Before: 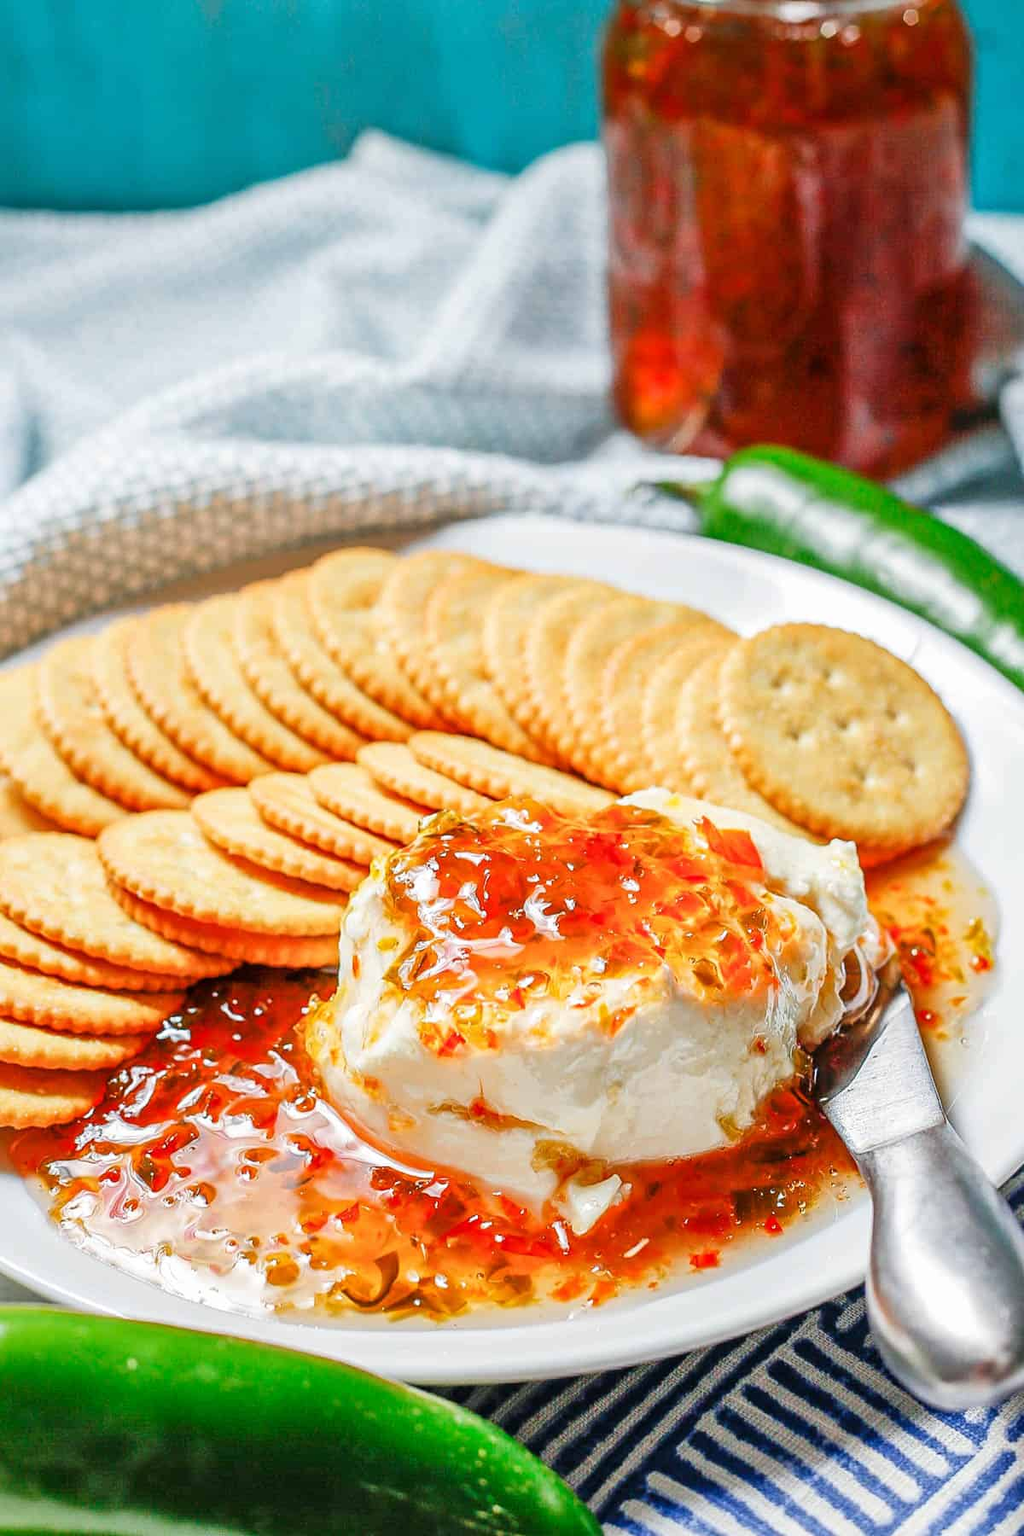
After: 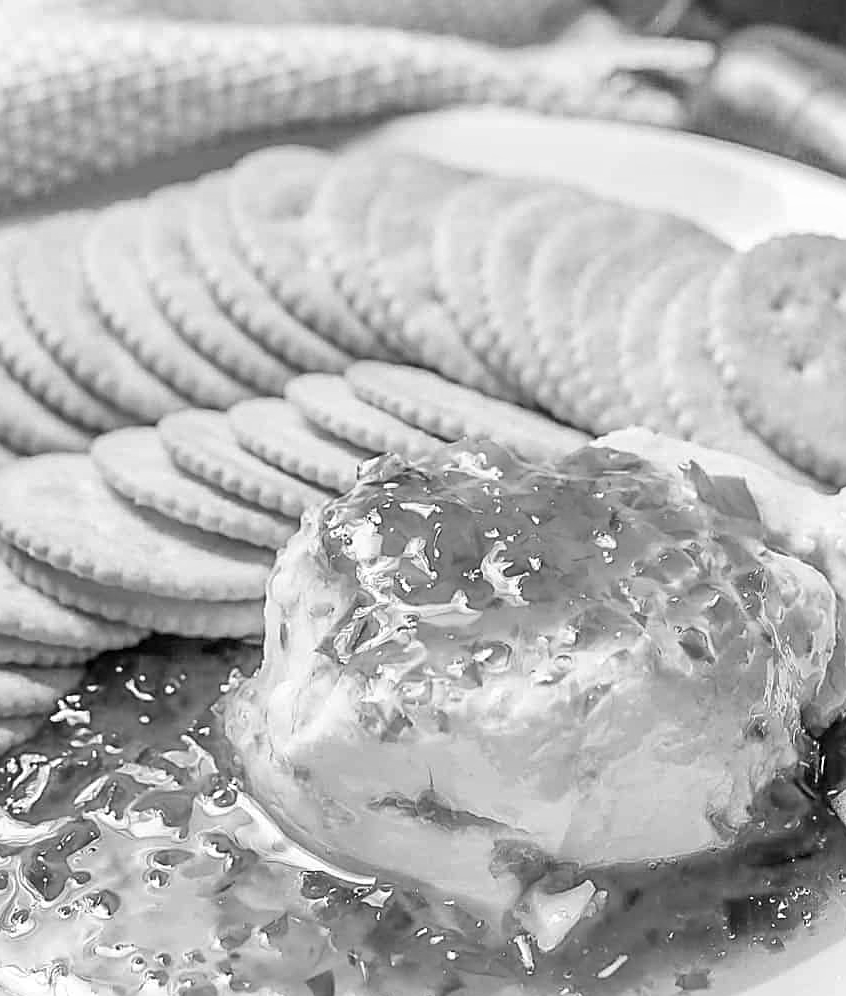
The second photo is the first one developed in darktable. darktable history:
monochrome: on, module defaults
sharpen: on, module defaults
crop: left 11.123%, top 27.61%, right 18.3%, bottom 17.034%
